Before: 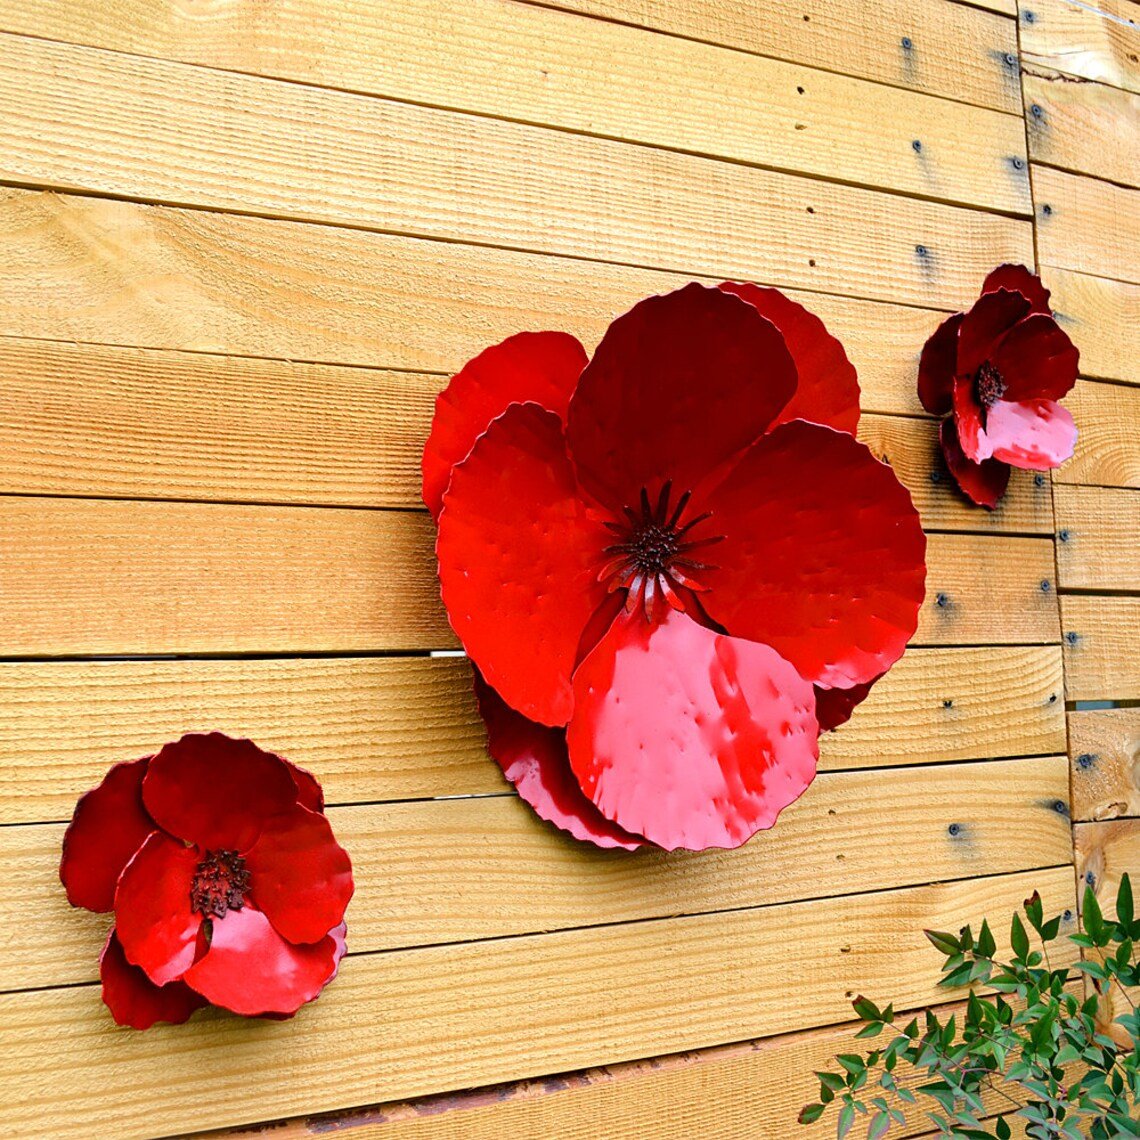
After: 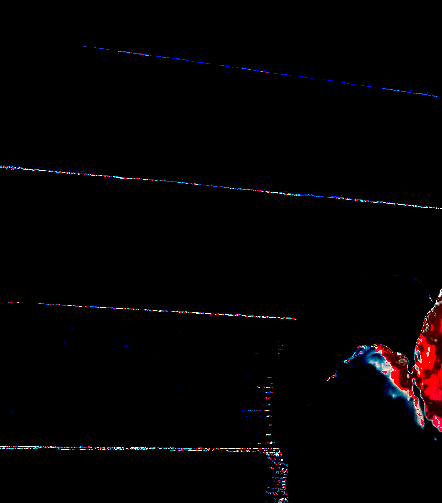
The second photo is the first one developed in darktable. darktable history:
shadows and highlights: shadows 20.91, highlights -82.73, soften with gaussian
rotate and perspective: rotation -1.68°, lens shift (vertical) -0.146, crop left 0.049, crop right 0.912, crop top 0.032, crop bottom 0.96
sharpen: amount 0.2
vignetting: fall-off start 100%, brightness -0.406, saturation -0.3, width/height ratio 1.324, dithering 8-bit output, unbound false
color correction: highlights a* 9.03, highlights b* 8.71, shadows a* 40, shadows b* 40, saturation 0.8
crop and rotate: left 10.817%, top 0.062%, right 47.194%, bottom 53.626%
white balance: red 8, blue 8
contrast brightness saturation: contrast 0.14
